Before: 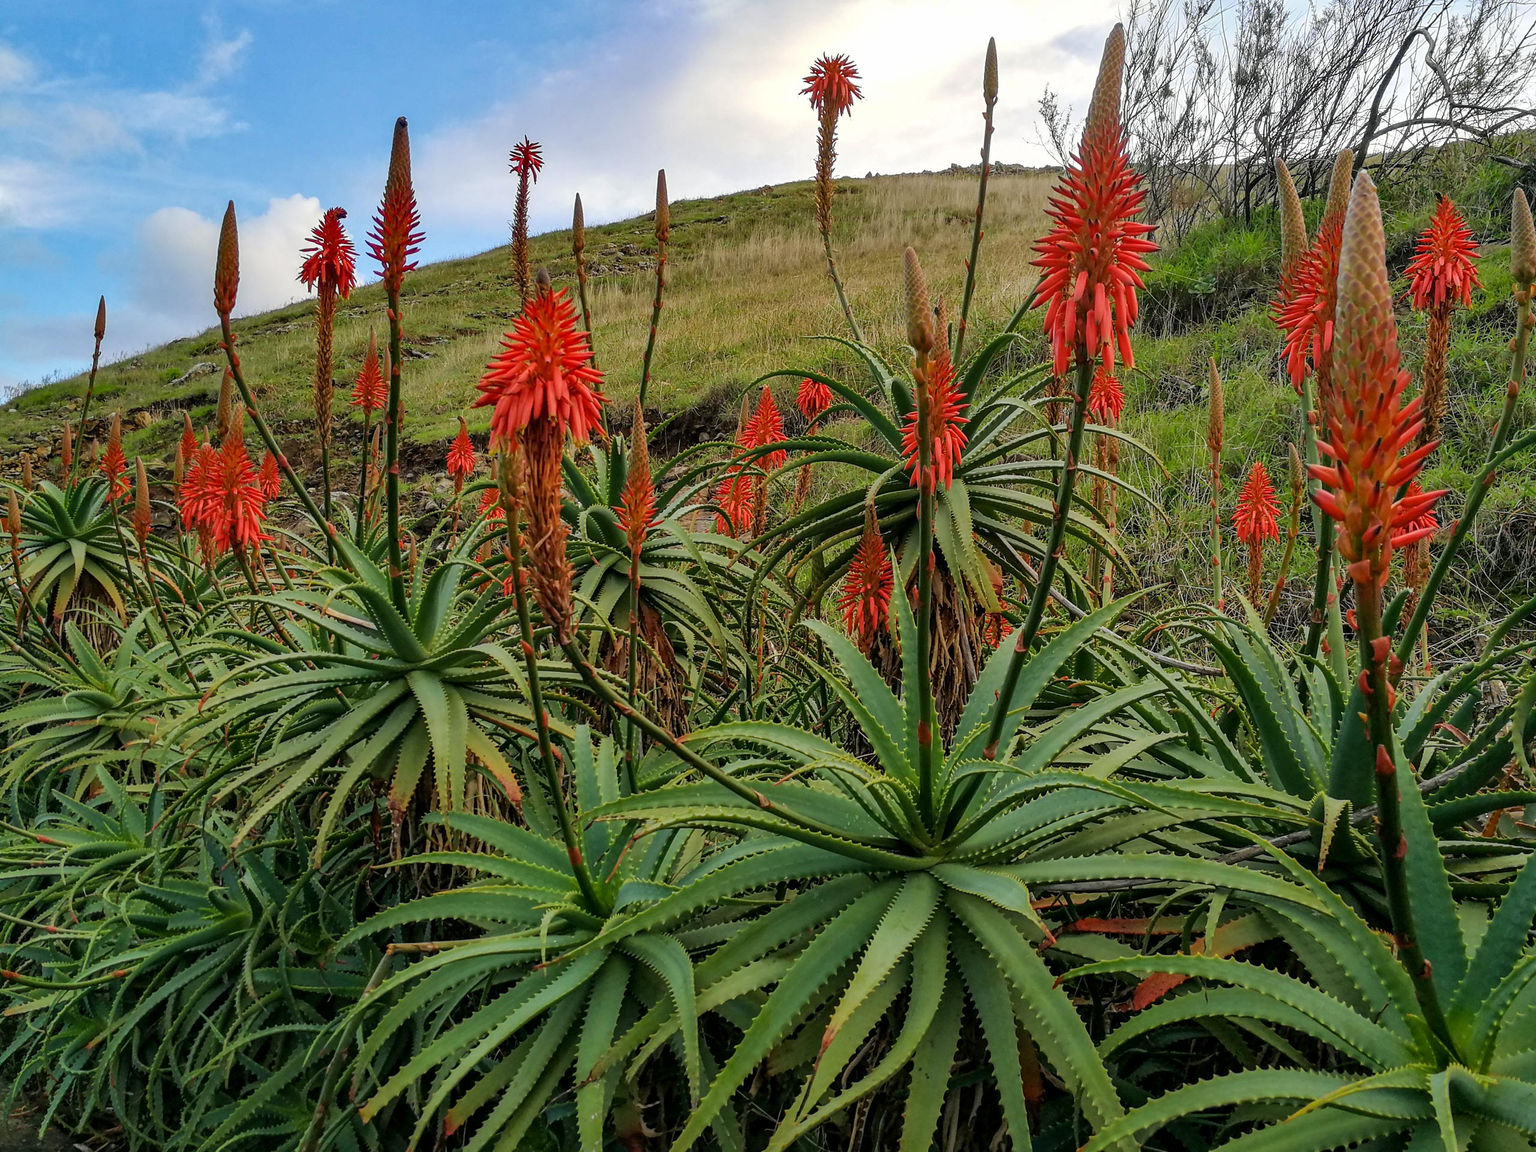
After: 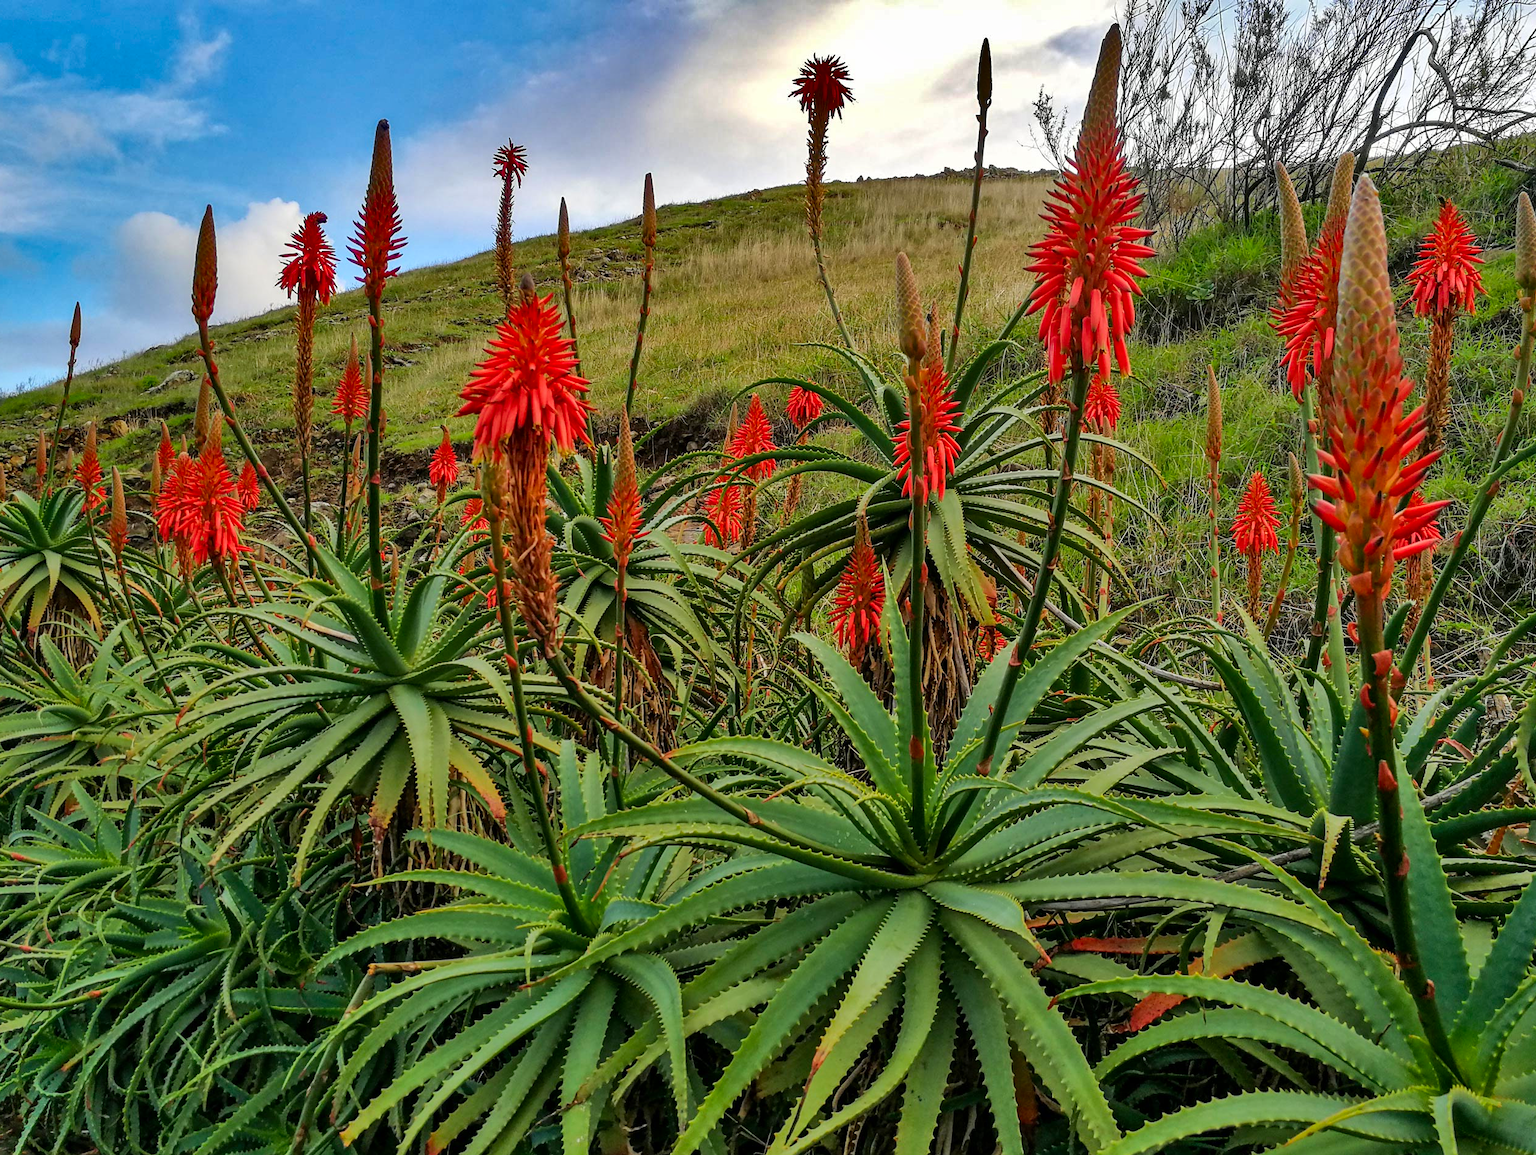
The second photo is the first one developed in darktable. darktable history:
shadows and highlights: white point adjustment 0.125, highlights -69.6, soften with gaussian
contrast brightness saturation: contrast 0.08, saturation 0.196
crop: left 1.737%, right 0.278%, bottom 1.717%
